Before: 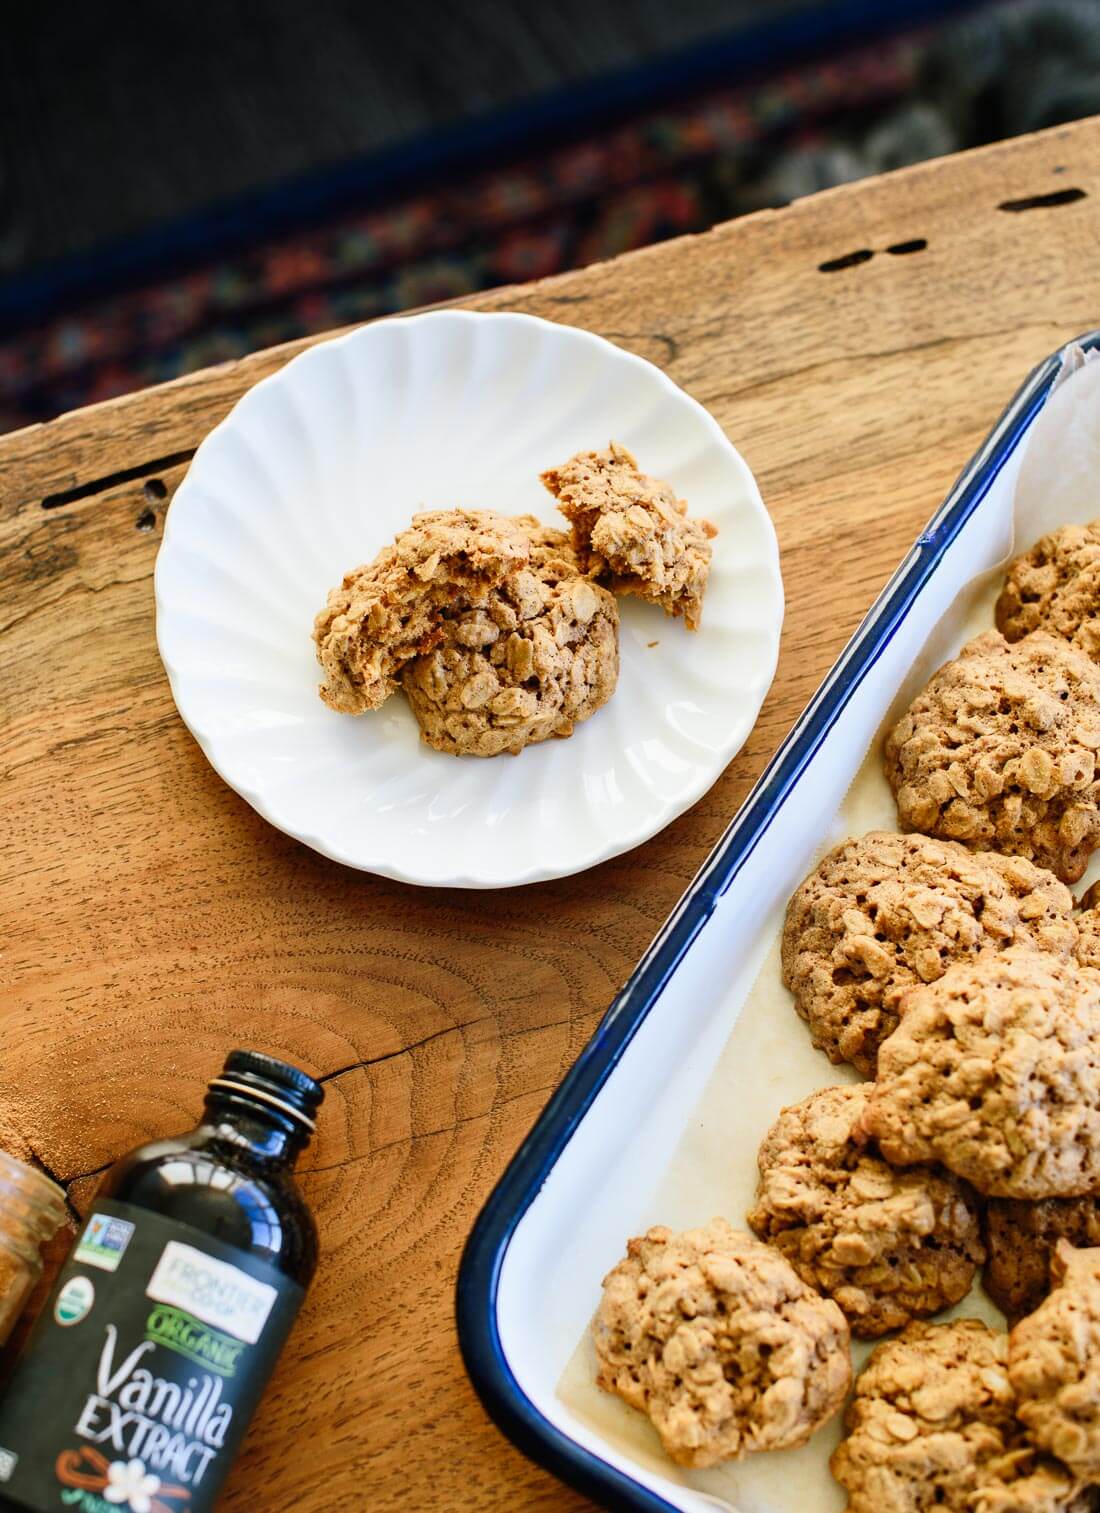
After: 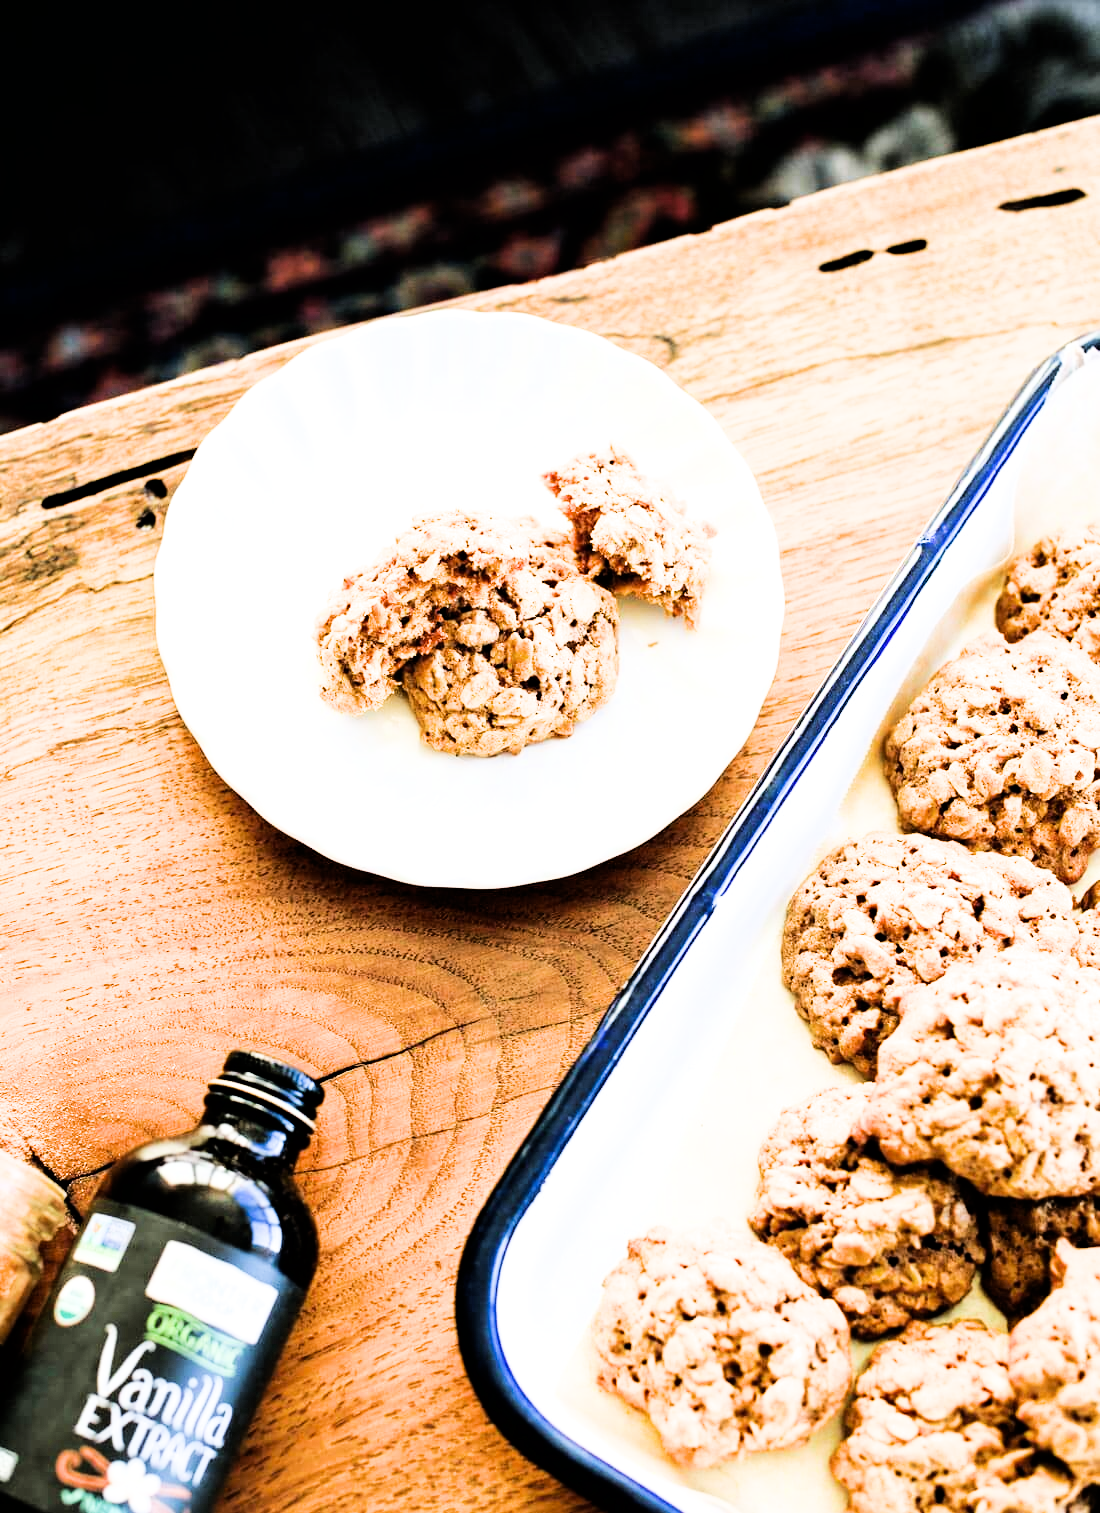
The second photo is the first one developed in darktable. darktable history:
tone equalizer: -8 EV -0.75 EV, -7 EV -0.7 EV, -6 EV -0.6 EV, -5 EV -0.4 EV, -3 EV 0.4 EV, -2 EV 0.6 EV, -1 EV 0.7 EV, +0 EV 0.75 EV, edges refinement/feathering 500, mask exposure compensation -1.57 EV, preserve details no
exposure: exposure 1.15 EV, compensate highlight preservation false
filmic rgb: black relative exposure -5 EV, hardness 2.88, contrast 1.3, highlights saturation mix -30%
